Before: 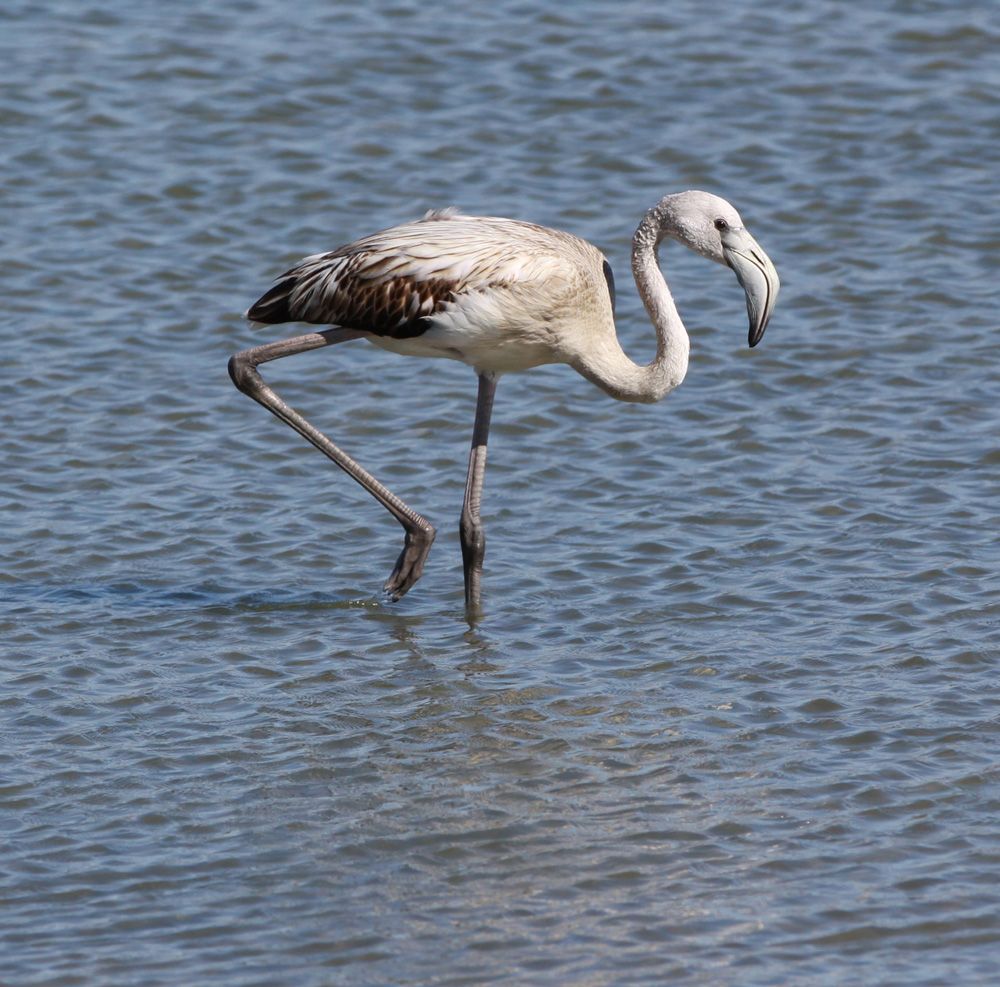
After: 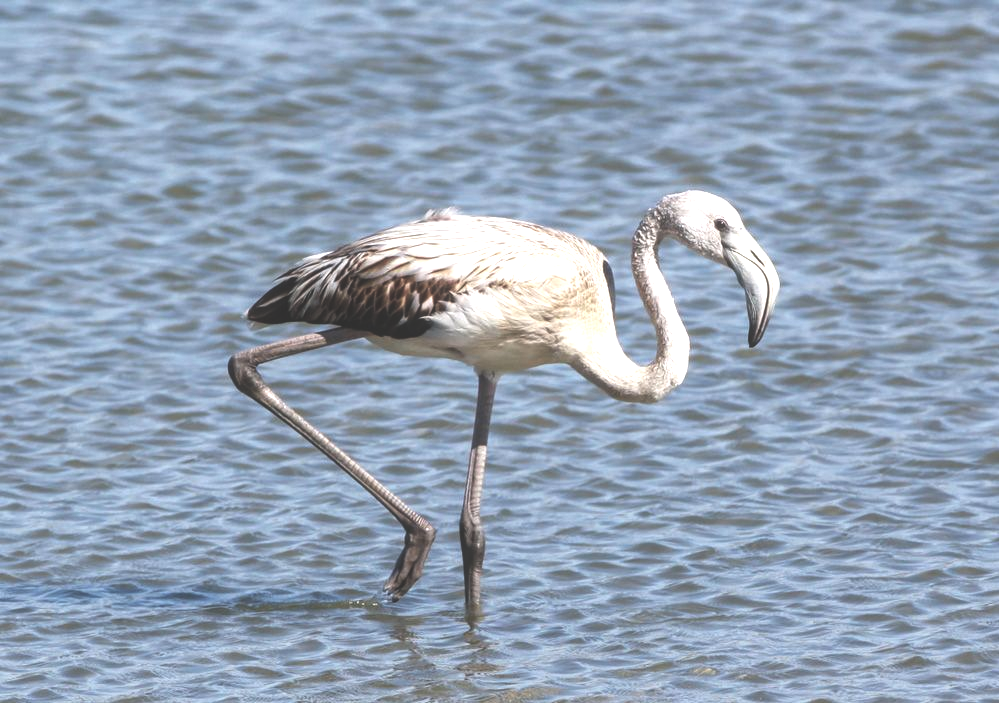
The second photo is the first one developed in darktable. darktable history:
crop: right 0%, bottom 28.773%
exposure: black level correction -0.031, compensate highlight preservation false
local contrast: on, module defaults
tone equalizer: -8 EV -0.736 EV, -7 EV -0.687 EV, -6 EV -0.572 EV, -5 EV -0.365 EV, -3 EV 0.382 EV, -2 EV 0.6 EV, -1 EV 0.692 EV, +0 EV 0.743 EV
